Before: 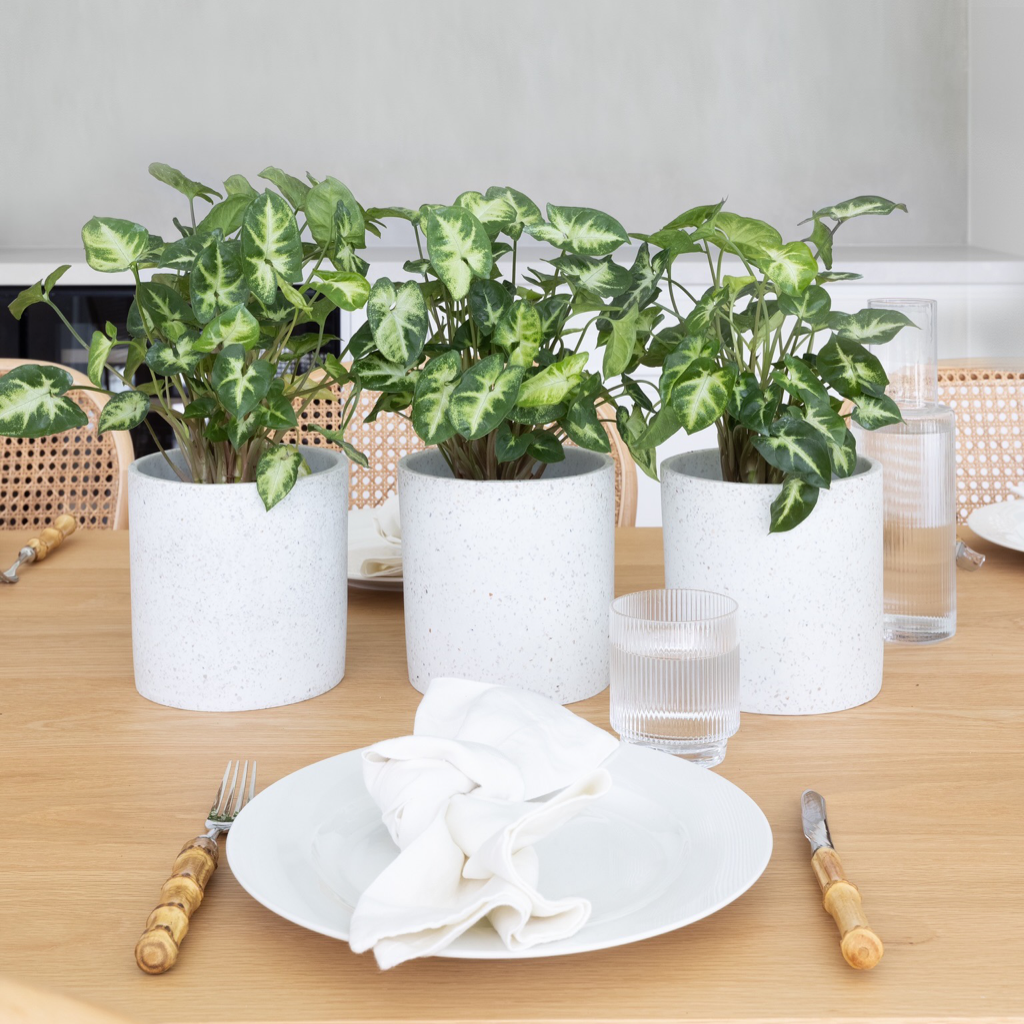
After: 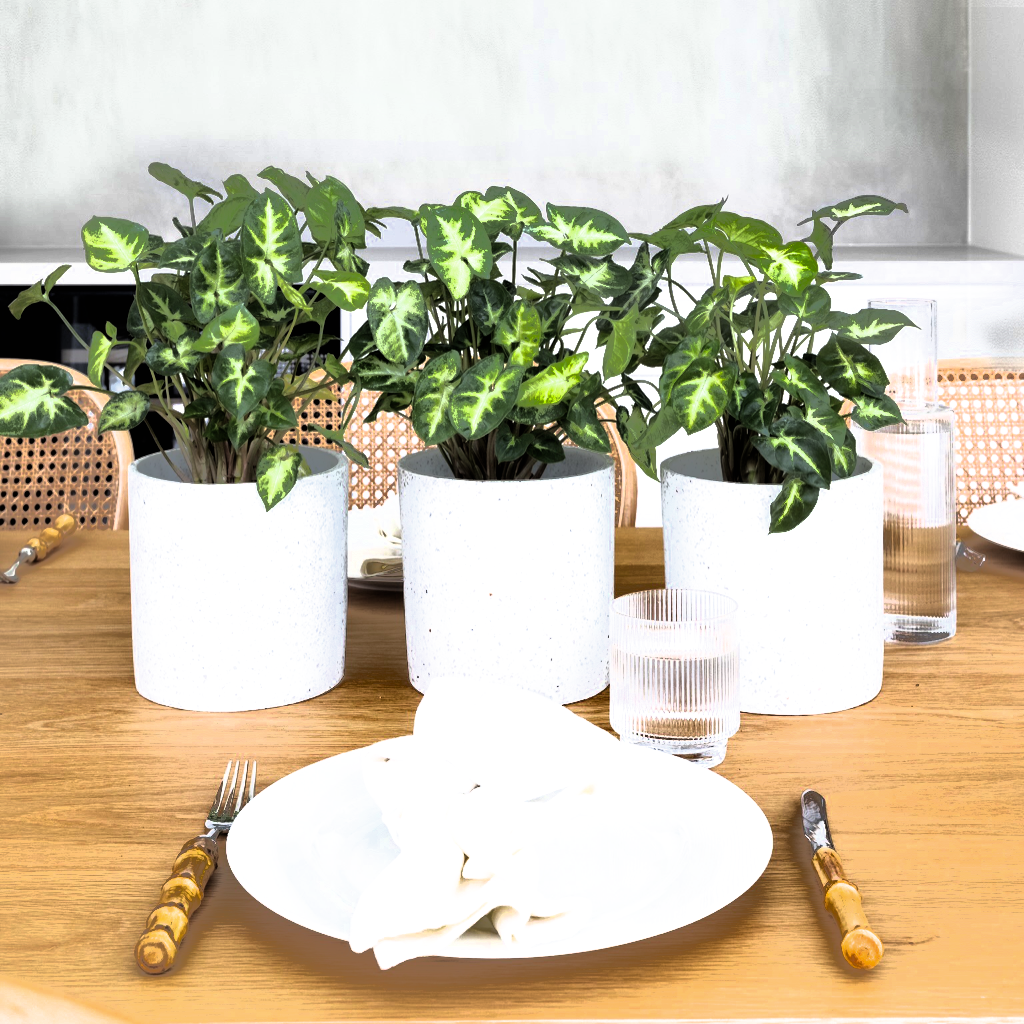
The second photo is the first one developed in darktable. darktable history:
shadows and highlights: shadows 25, highlights -70
filmic rgb: black relative exposure -8.2 EV, white relative exposure 2.2 EV, threshold 3 EV, hardness 7.11, latitude 85.74%, contrast 1.696, highlights saturation mix -4%, shadows ↔ highlights balance -2.69%, color science v5 (2021), contrast in shadows safe, contrast in highlights safe, enable highlight reconstruction true
